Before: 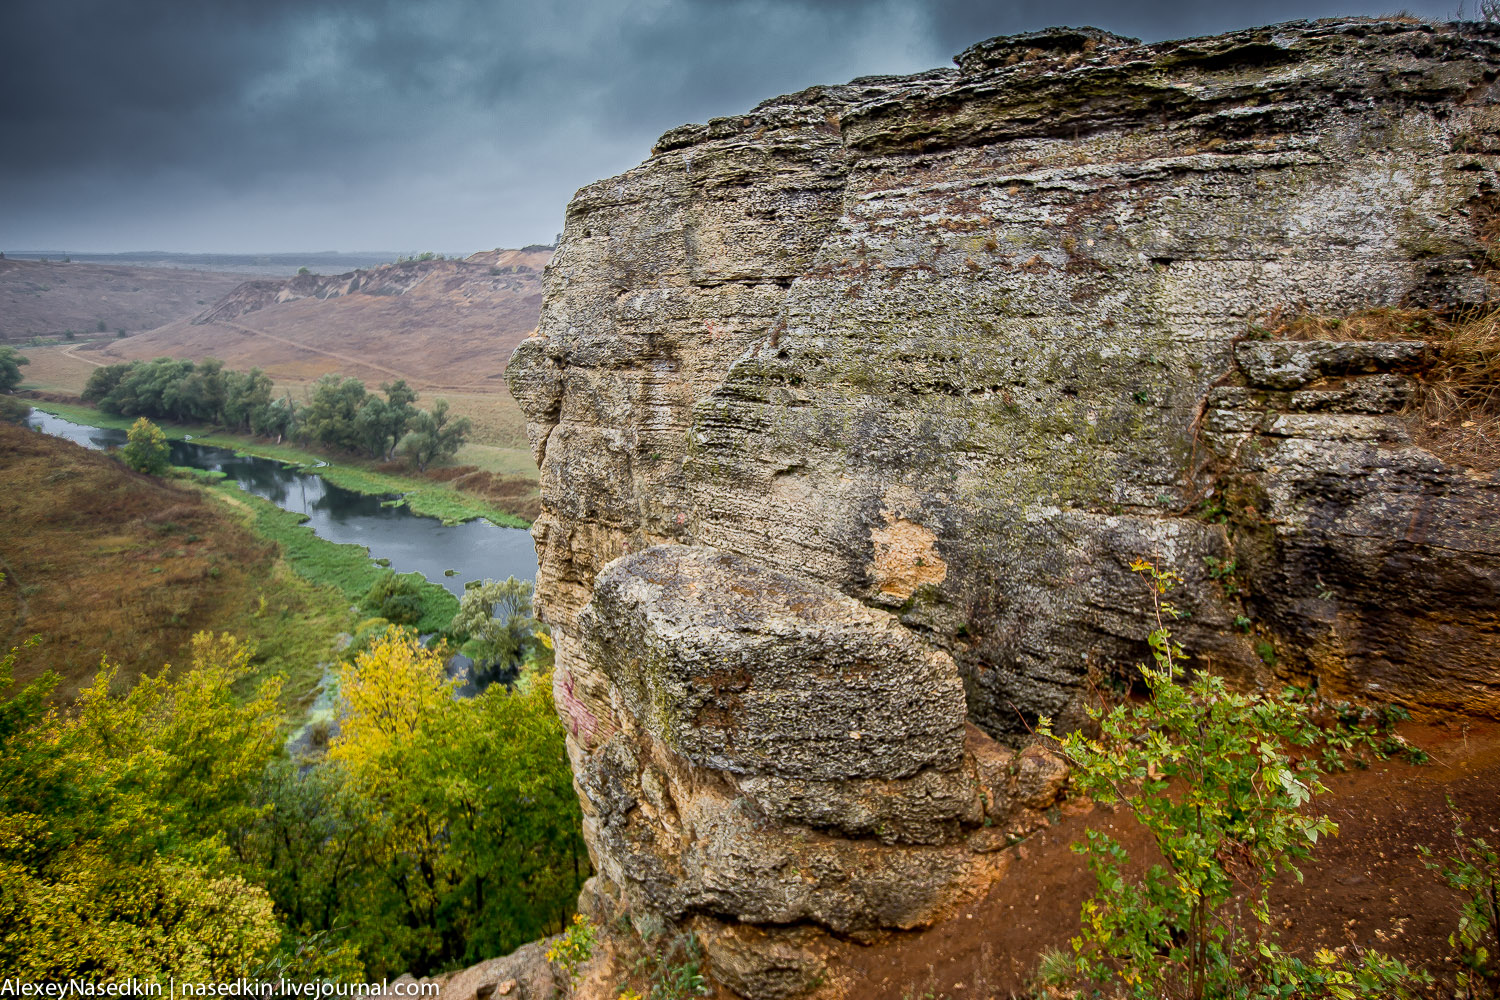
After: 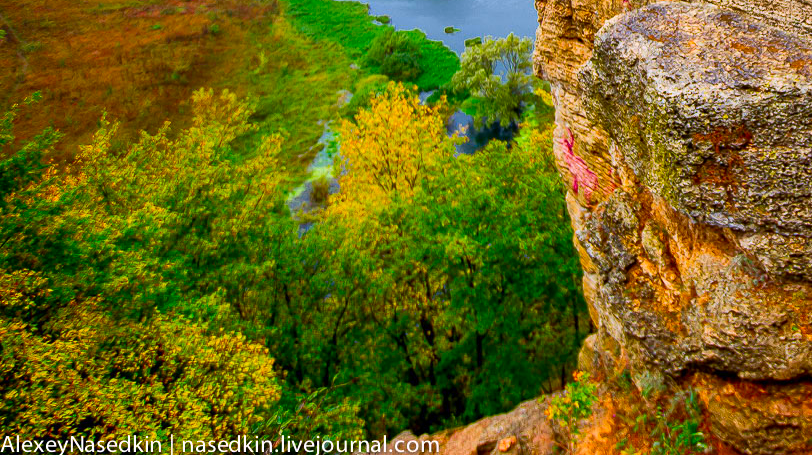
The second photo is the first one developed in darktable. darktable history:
crop and rotate: top 54.336%, right 45.824%, bottom 0.12%
color correction: highlights a* 1.68, highlights b* -1.88, saturation 2.44
